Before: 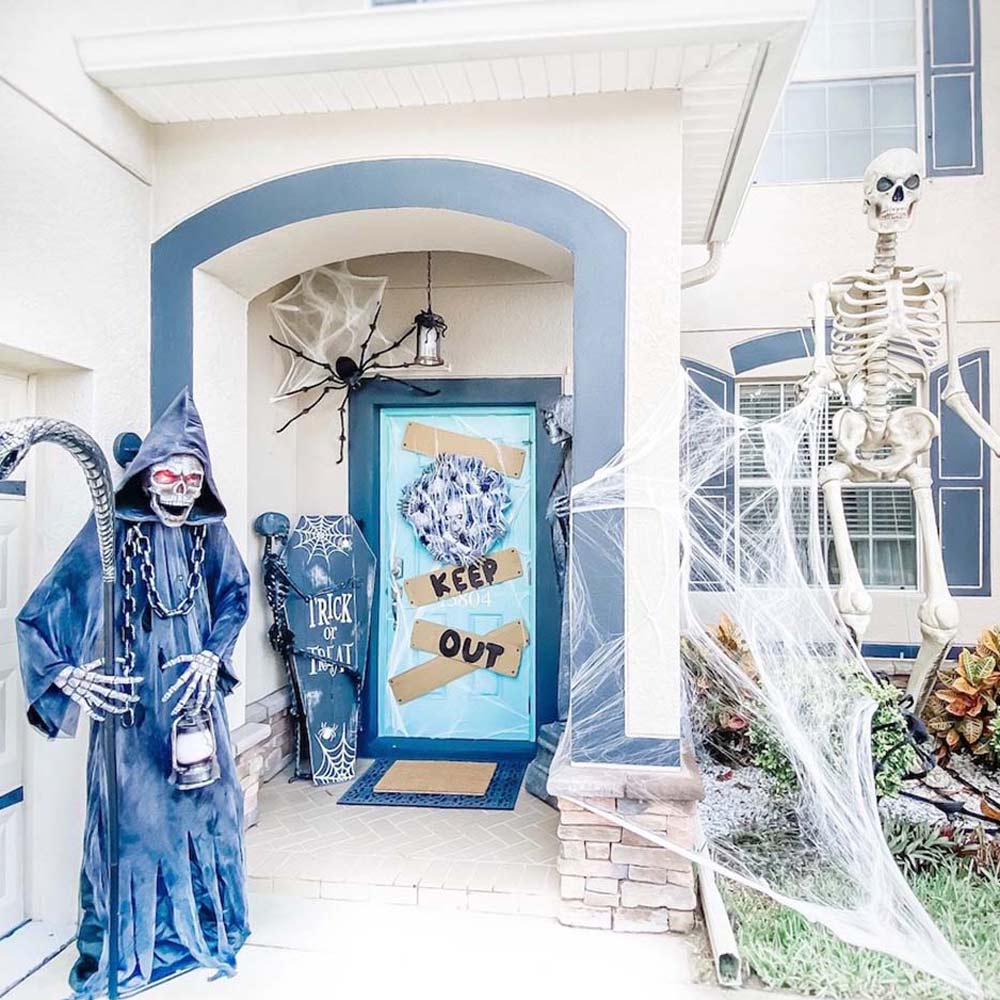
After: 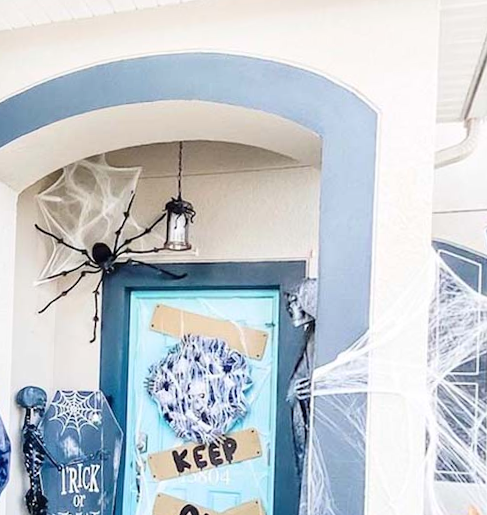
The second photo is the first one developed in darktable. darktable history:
rotate and perspective: rotation 1.69°, lens shift (vertical) -0.023, lens shift (horizontal) -0.291, crop left 0.025, crop right 0.988, crop top 0.092, crop bottom 0.842
crop: left 17.835%, top 7.675%, right 32.881%, bottom 32.213%
contrast brightness saturation: contrast 0.15, brightness 0.05
